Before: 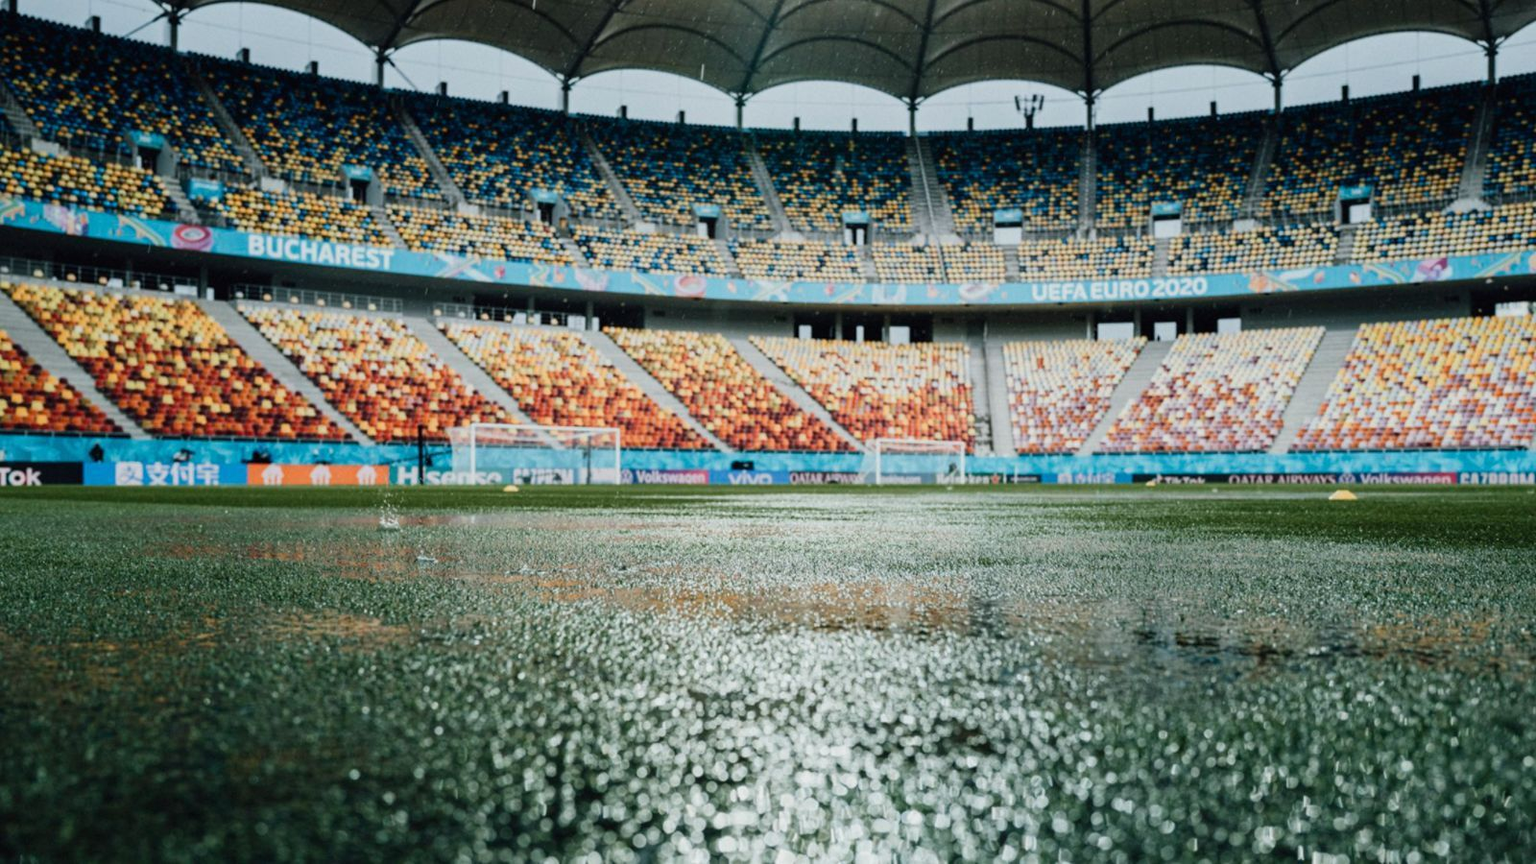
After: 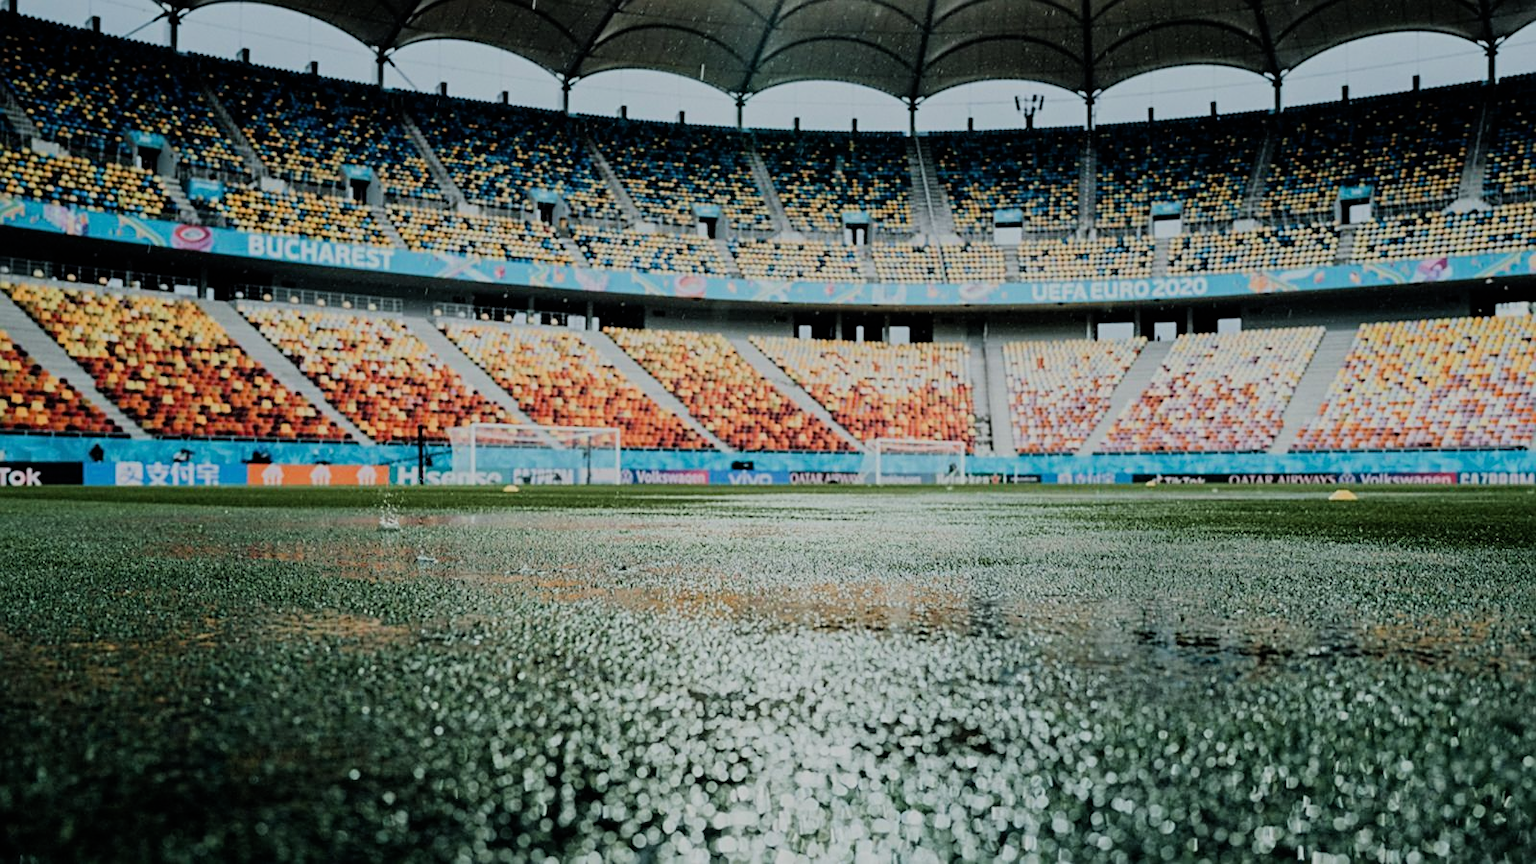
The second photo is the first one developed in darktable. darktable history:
sharpen: on, module defaults
filmic rgb: black relative exposure -7.15 EV, white relative exposure 5.36 EV, hardness 3.02, color science v6 (2022)
